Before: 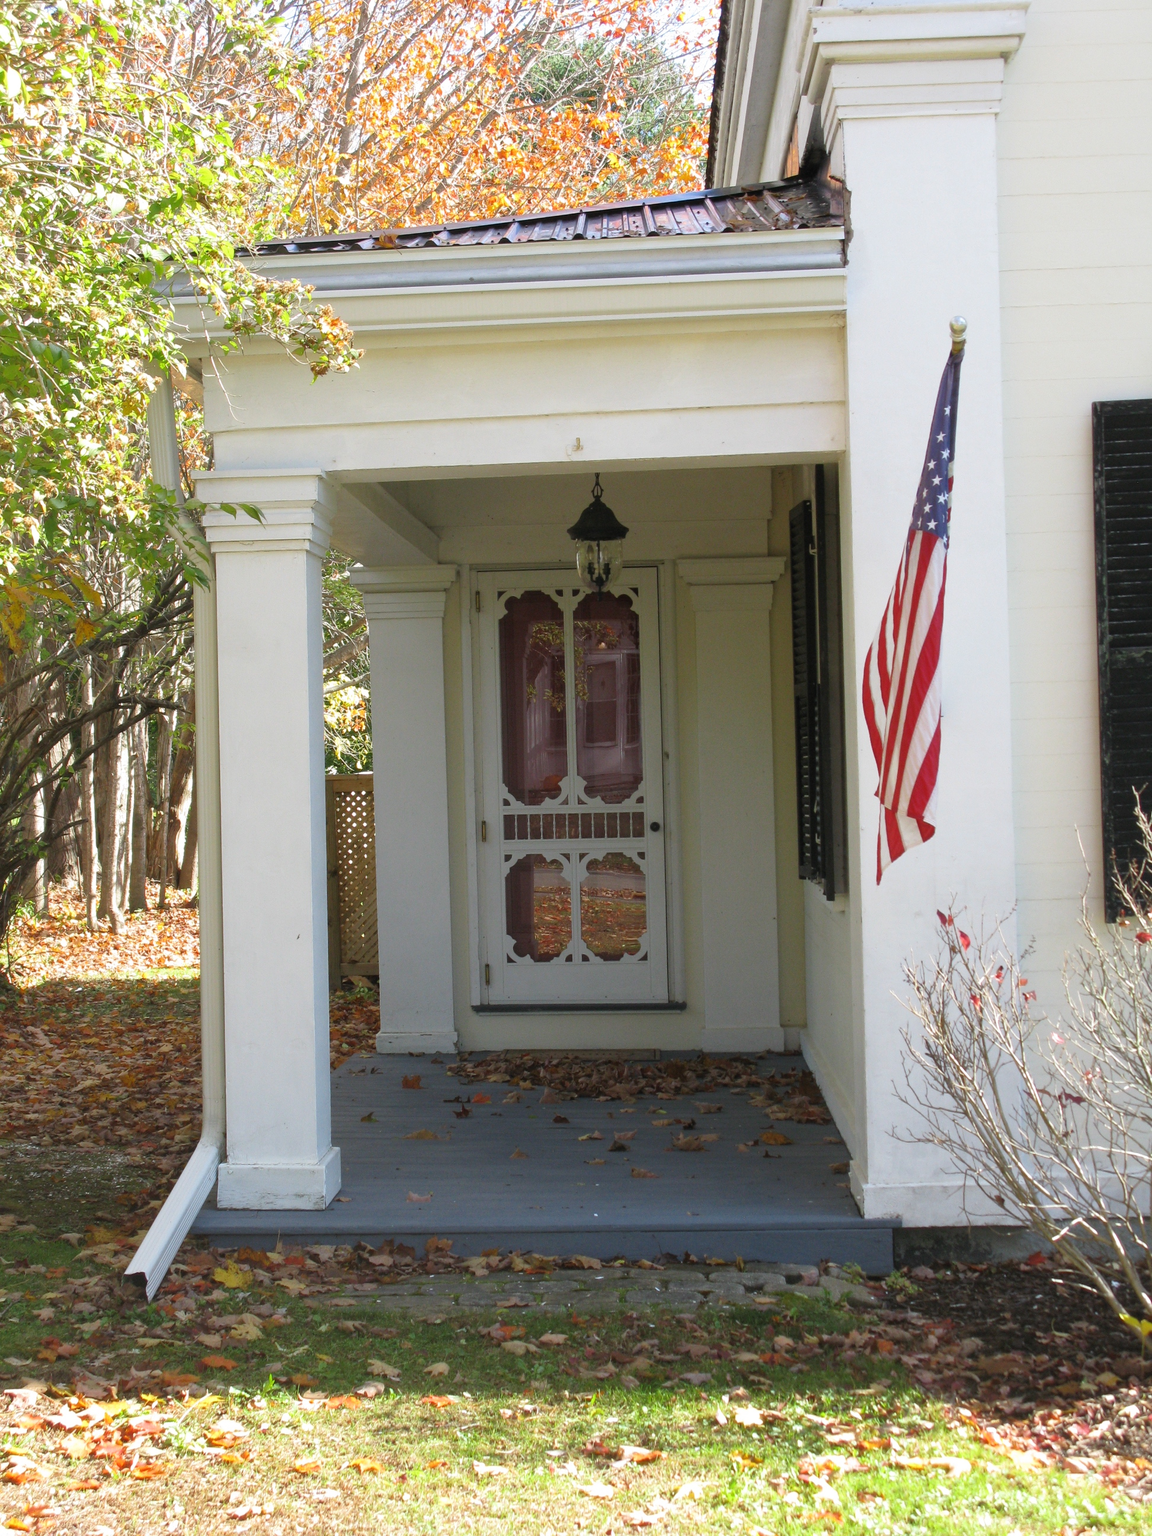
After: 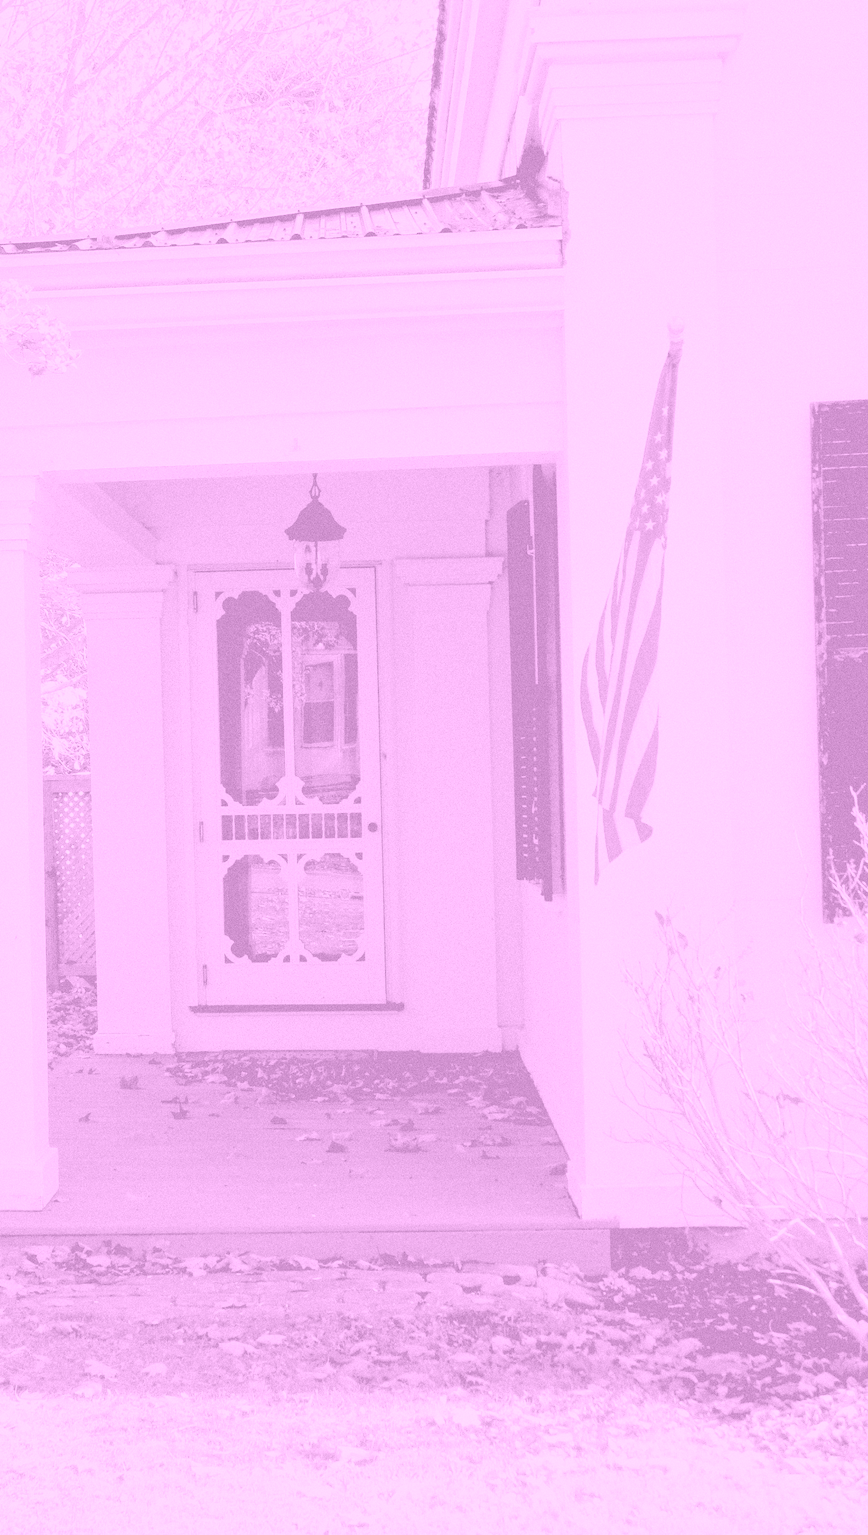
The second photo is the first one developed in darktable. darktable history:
colorize: hue 331.2°, saturation 75%, source mix 30.28%, lightness 70.52%, version 1
crop and rotate: left 24.6%
filmic rgb: black relative exposure -4.4 EV, white relative exposure 5 EV, threshold 3 EV, hardness 2.23, latitude 40.06%, contrast 1.15, highlights saturation mix 10%, shadows ↔ highlights balance 1.04%, preserve chrominance RGB euclidean norm (legacy), color science v4 (2020), enable highlight reconstruction true
grain: coarseness 0.09 ISO, strength 40%
local contrast: mode bilateral grid, contrast 20, coarseness 50, detail 130%, midtone range 0.2
rgb levels: levels [[0.027, 0.429, 0.996], [0, 0.5, 1], [0, 0.5, 1]]
